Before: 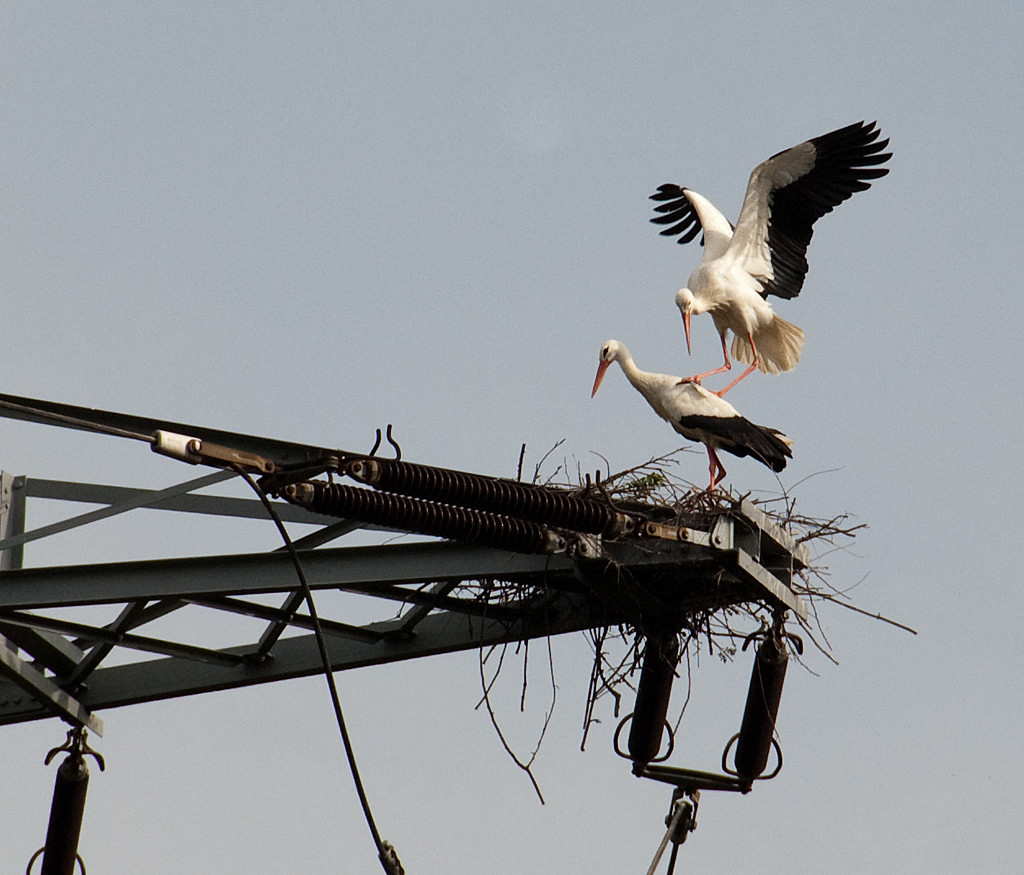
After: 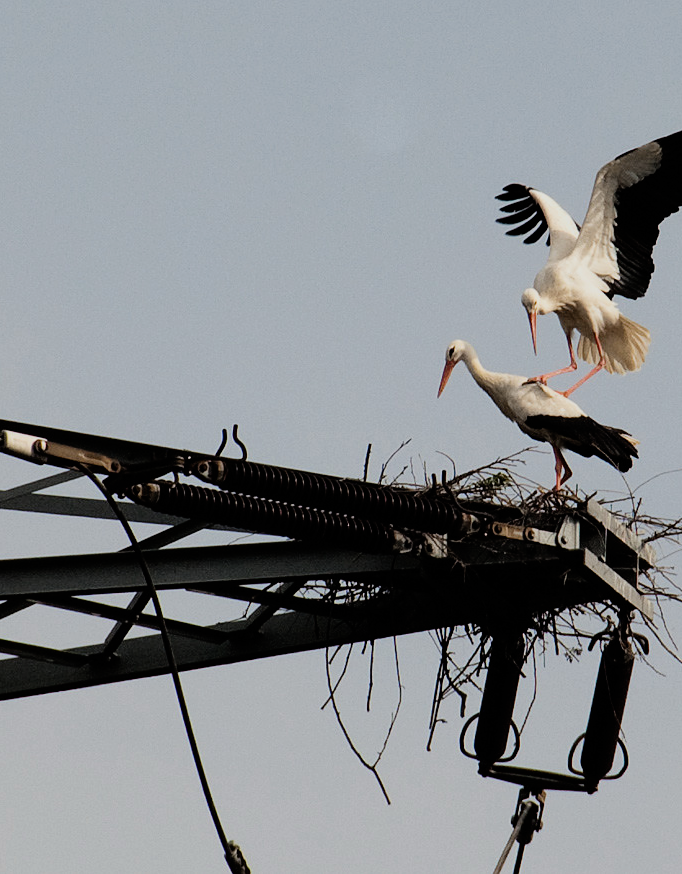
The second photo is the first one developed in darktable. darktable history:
filmic rgb: black relative exposure -7.75 EV, white relative exposure 4.4 EV, threshold 3 EV, hardness 3.76, latitude 50%, contrast 1.1, color science v5 (2021), contrast in shadows safe, contrast in highlights safe, enable highlight reconstruction true
crop and rotate: left 15.055%, right 18.278%
